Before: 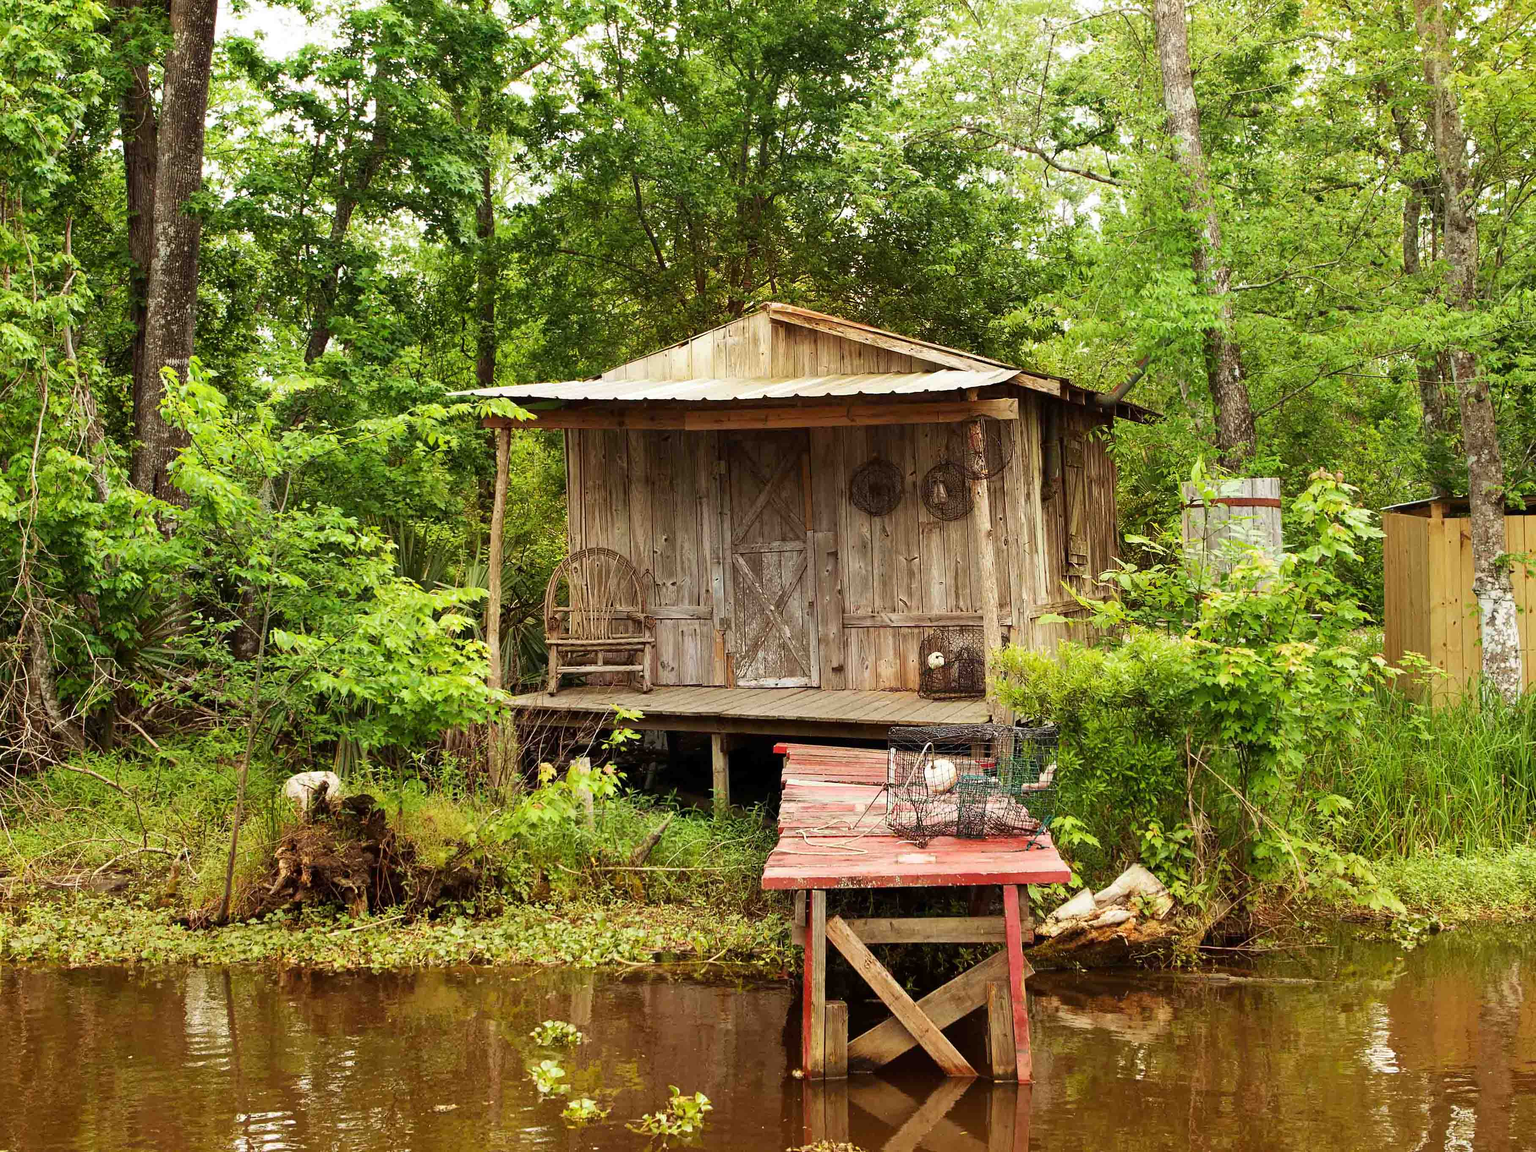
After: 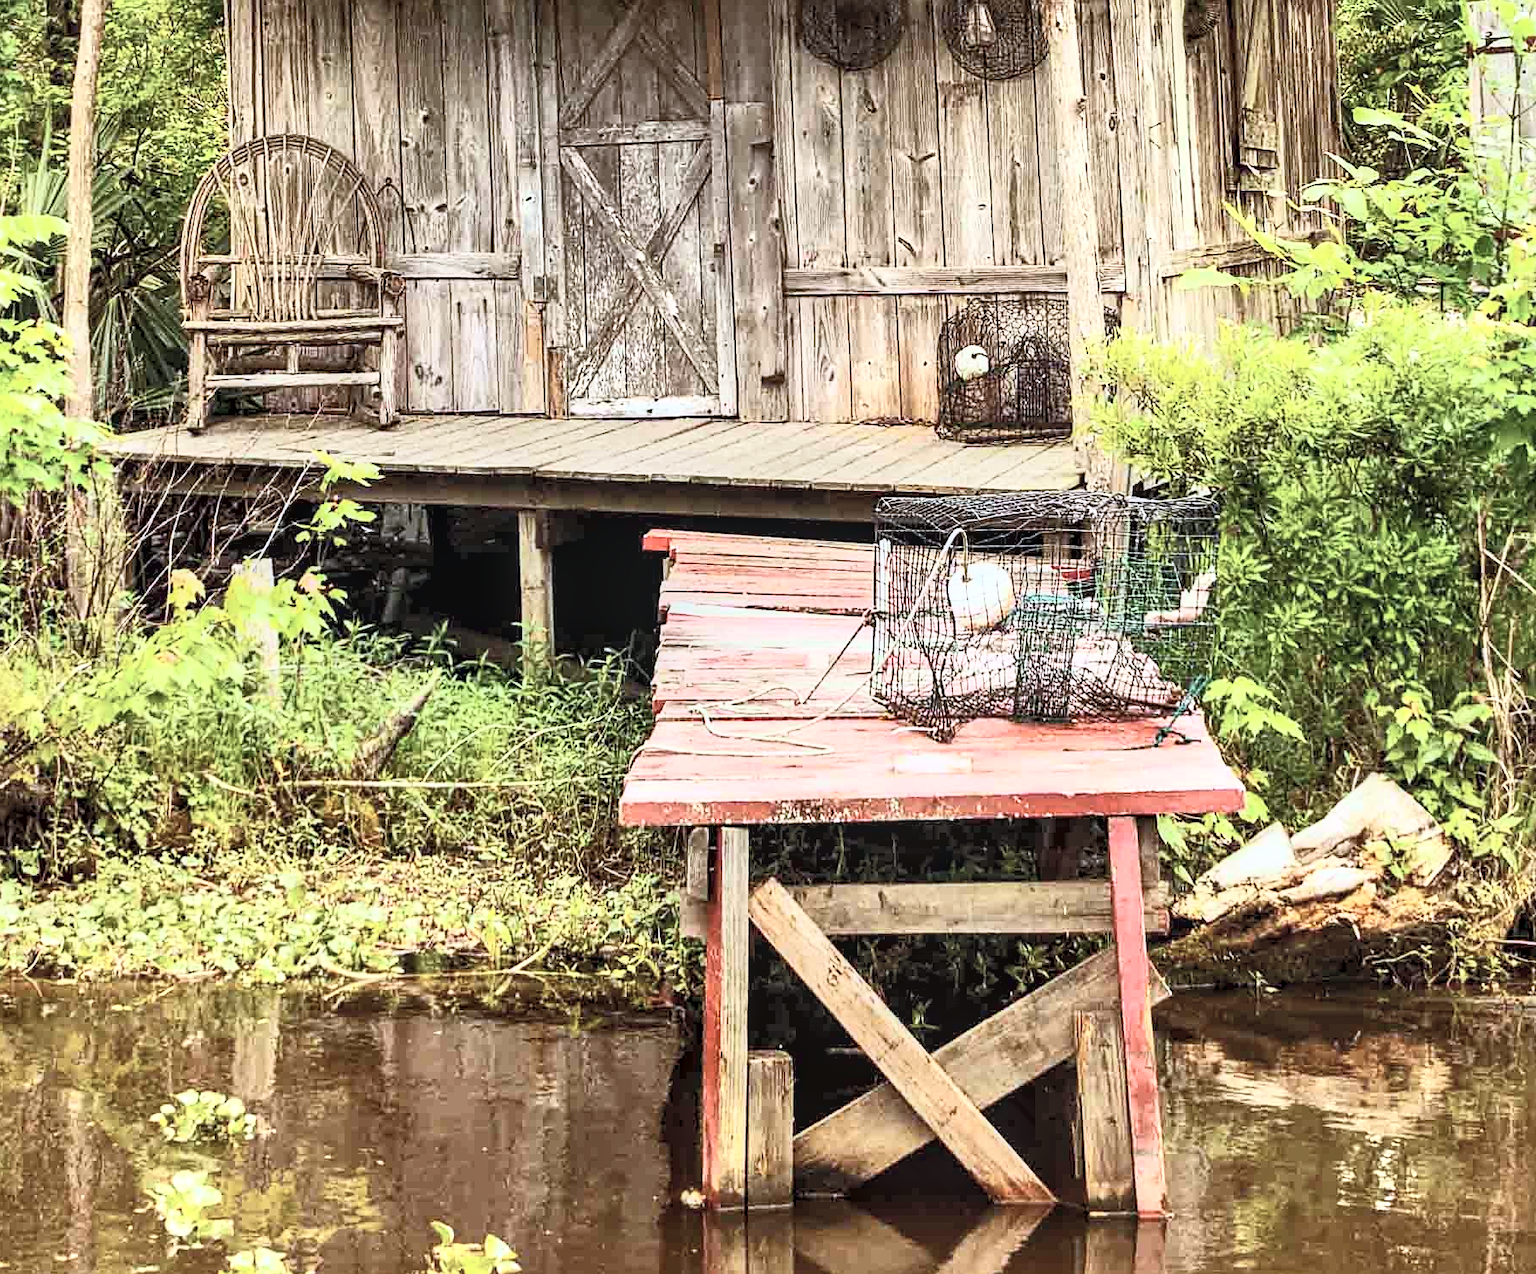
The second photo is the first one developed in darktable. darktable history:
local contrast: on, module defaults
crop: left 29.672%, top 41.786%, right 20.851%, bottom 3.487%
sharpen: amount 0.2
contrast brightness saturation: contrast 0.43, brightness 0.56, saturation -0.19
white balance: red 0.954, blue 1.079
contrast equalizer: octaves 7, y [[0.6 ×6], [0.55 ×6], [0 ×6], [0 ×6], [0 ×6]], mix 0.3
